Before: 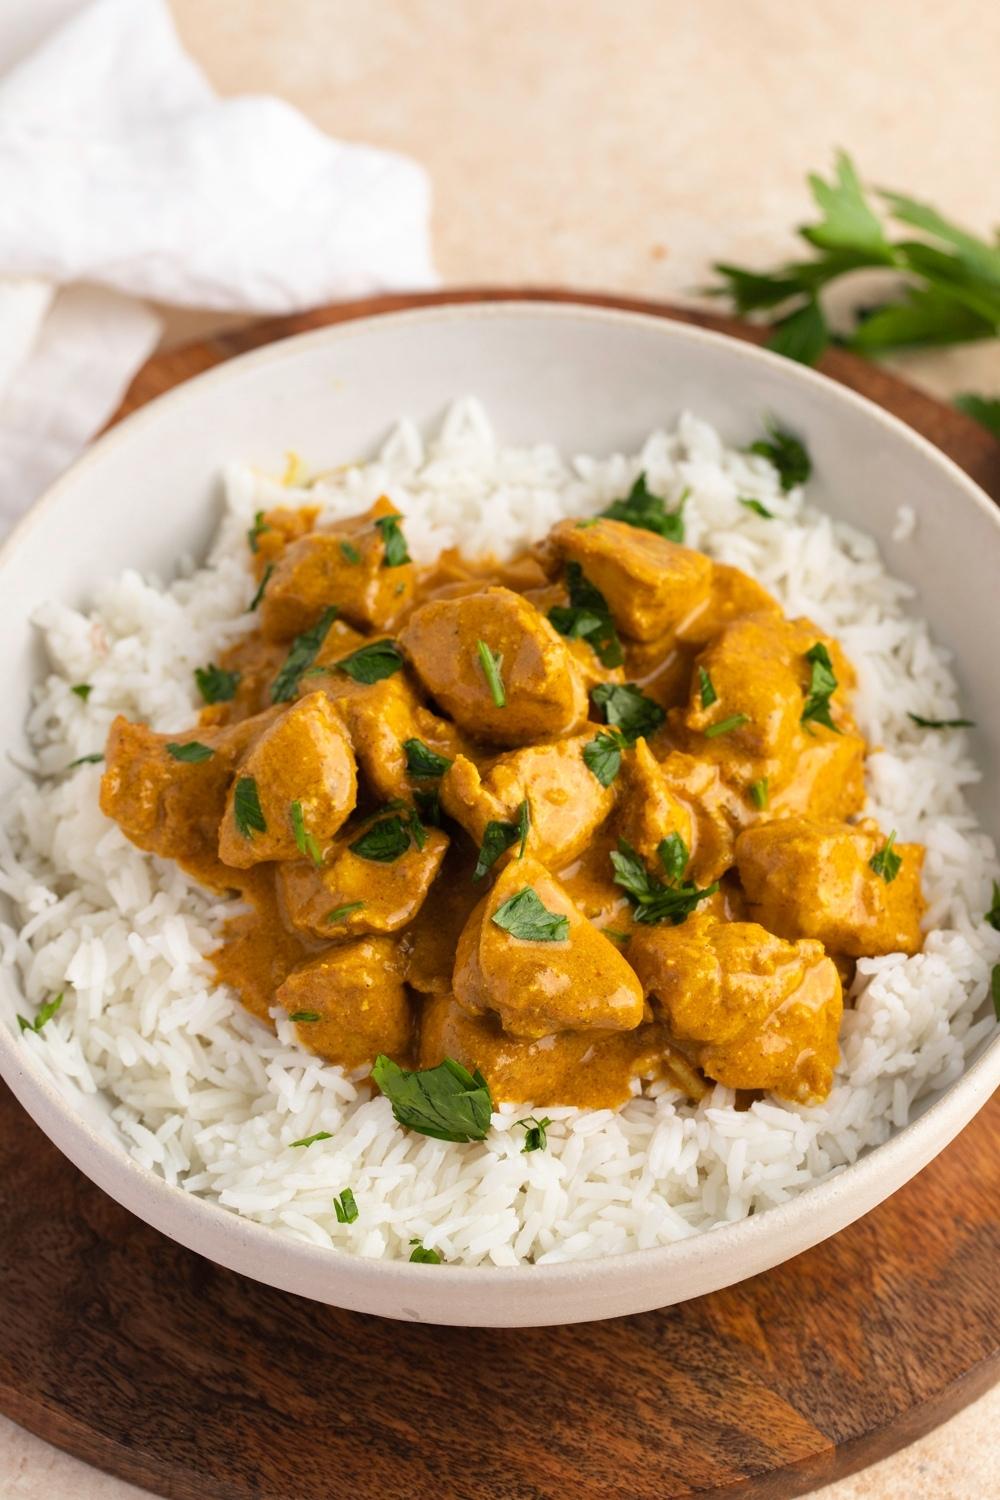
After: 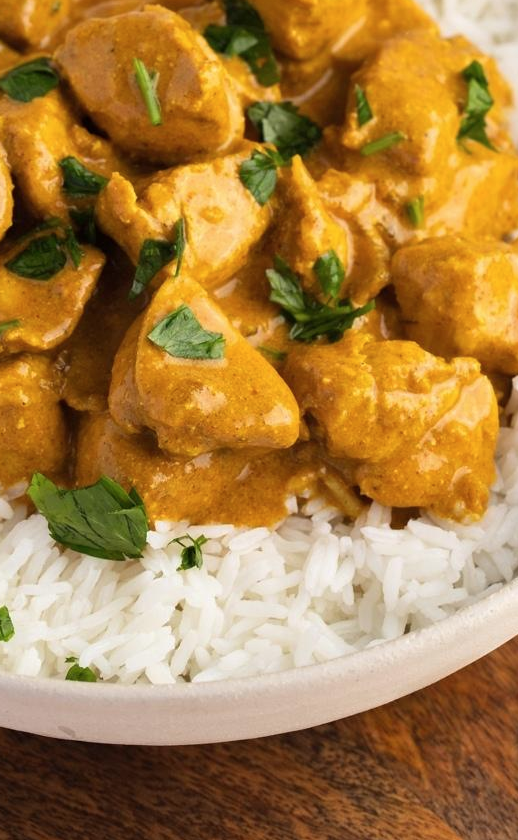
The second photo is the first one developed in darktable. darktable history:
crop: left 34.479%, top 38.822%, right 13.718%, bottom 5.172%
contrast brightness saturation: saturation -0.05
